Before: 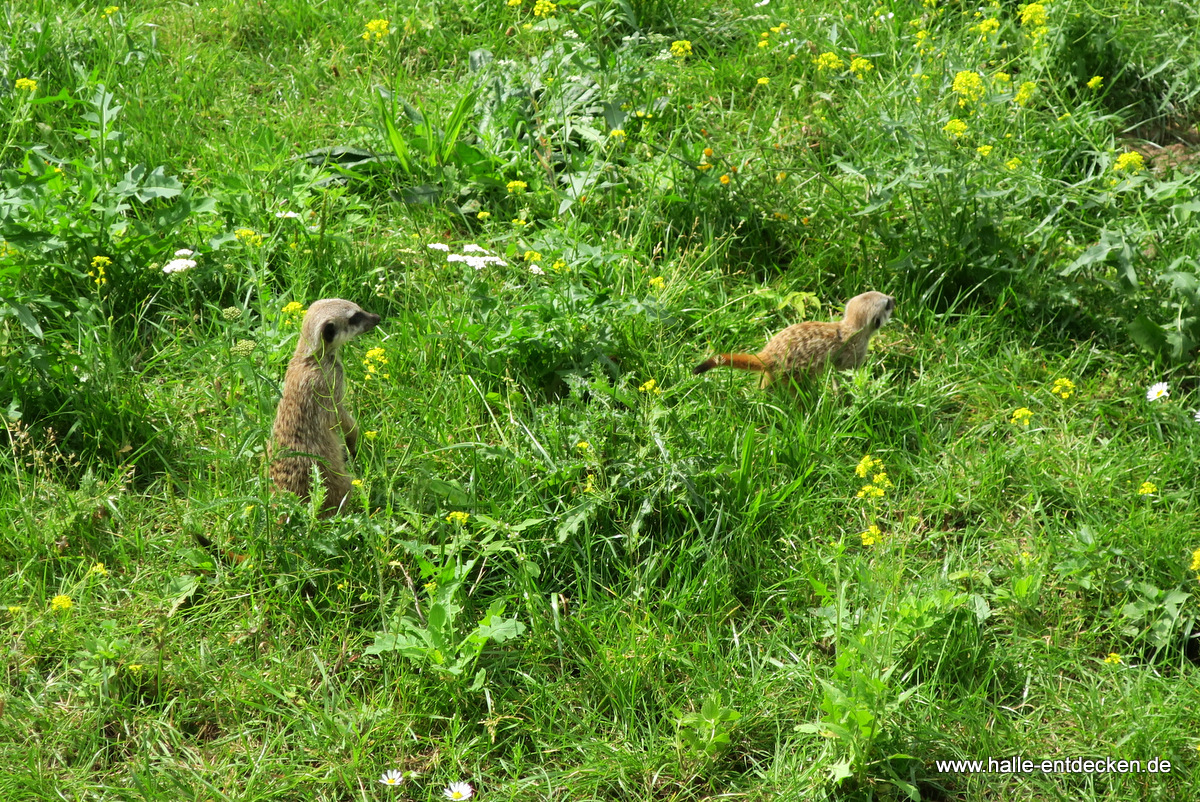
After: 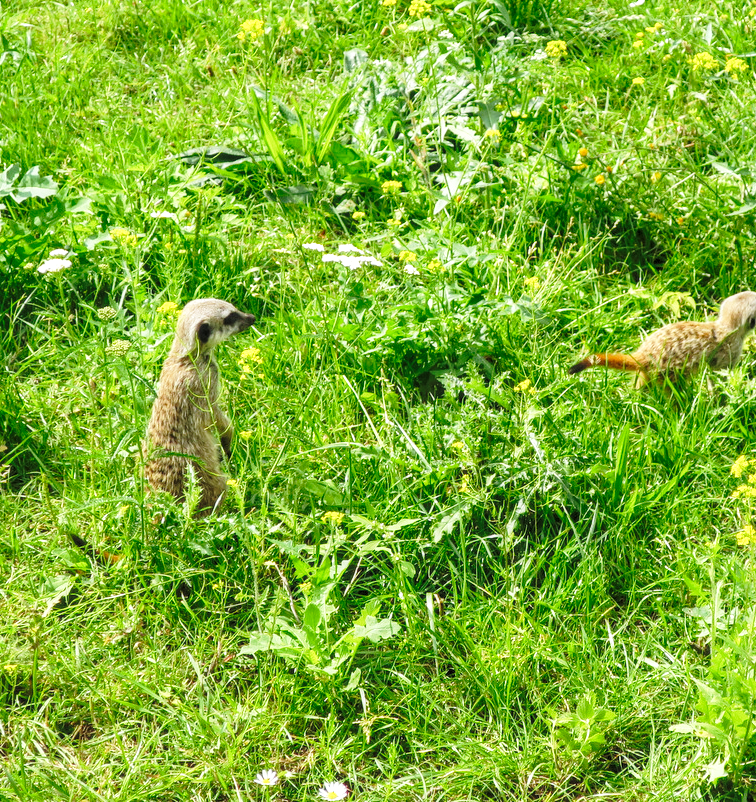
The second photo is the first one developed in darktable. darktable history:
tone curve: curves: ch0 [(0, 0) (0.003, 0.005) (0.011, 0.016) (0.025, 0.036) (0.044, 0.071) (0.069, 0.112) (0.1, 0.149) (0.136, 0.187) (0.177, 0.228) (0.224, 0.272) (0.277, 0.32) (0.335, 0.374) (0.399, 0.429) (0.468, 0.479) (0.543, 0.538) (0.623, 0.609) (0.709, 0.697) (0.801, 0.789) (0.898, 0.876) (1, 1)], color space Lab, independent channels, preserve colors none
crop: left 10.428%, right 26.497%
exposure: compensate highlight preservation false
local contrast: on, module defaults
base curve: curves: ch0 [(0, 0) (0.028, 0.03) (0.121, 0.232) (0.46, 0.748) (0.859, 0.968) (1, 1)], preserve colors none
